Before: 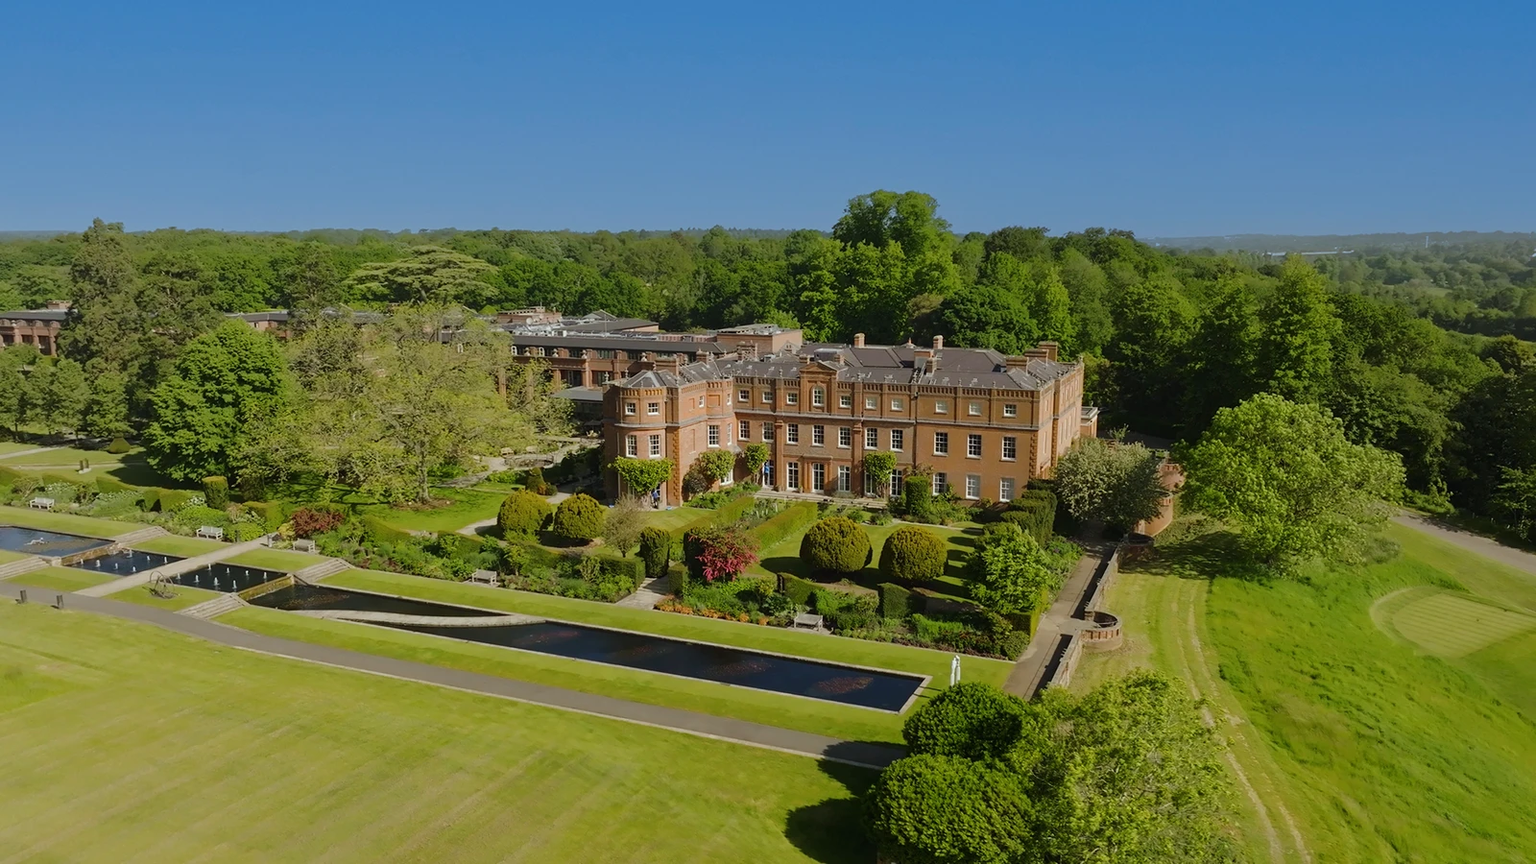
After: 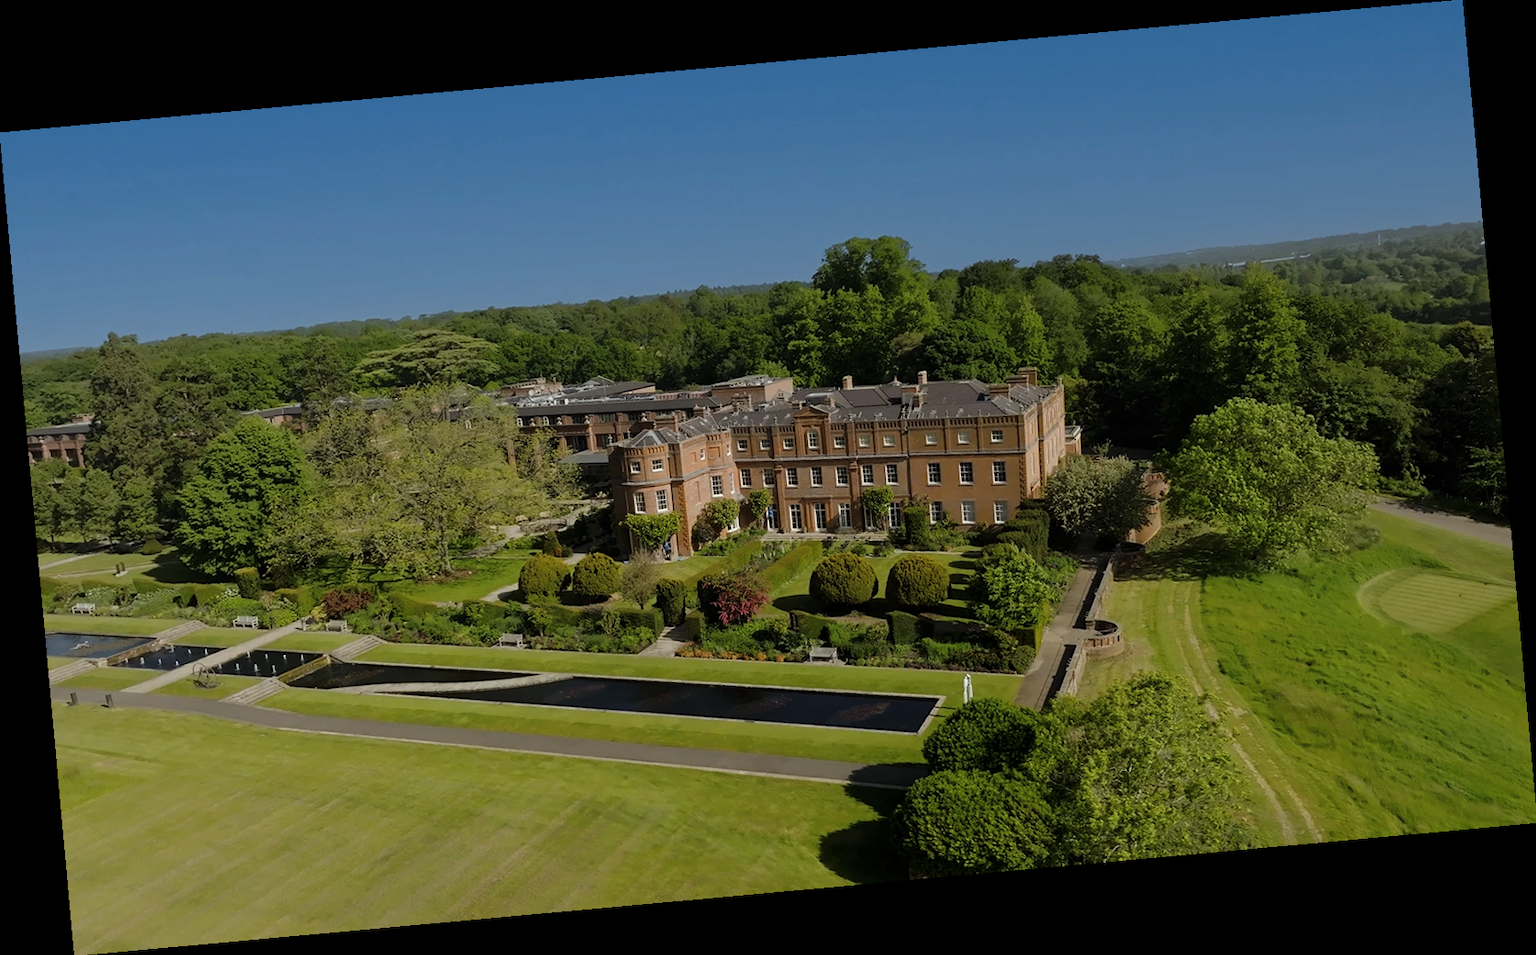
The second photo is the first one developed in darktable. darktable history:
bloom: size 9%, threshold 100%, strength 7%
rotate and perspective: rotation -5.2°, automatic cropping off
levels: levels [0.029, 0.545, 0.971]
